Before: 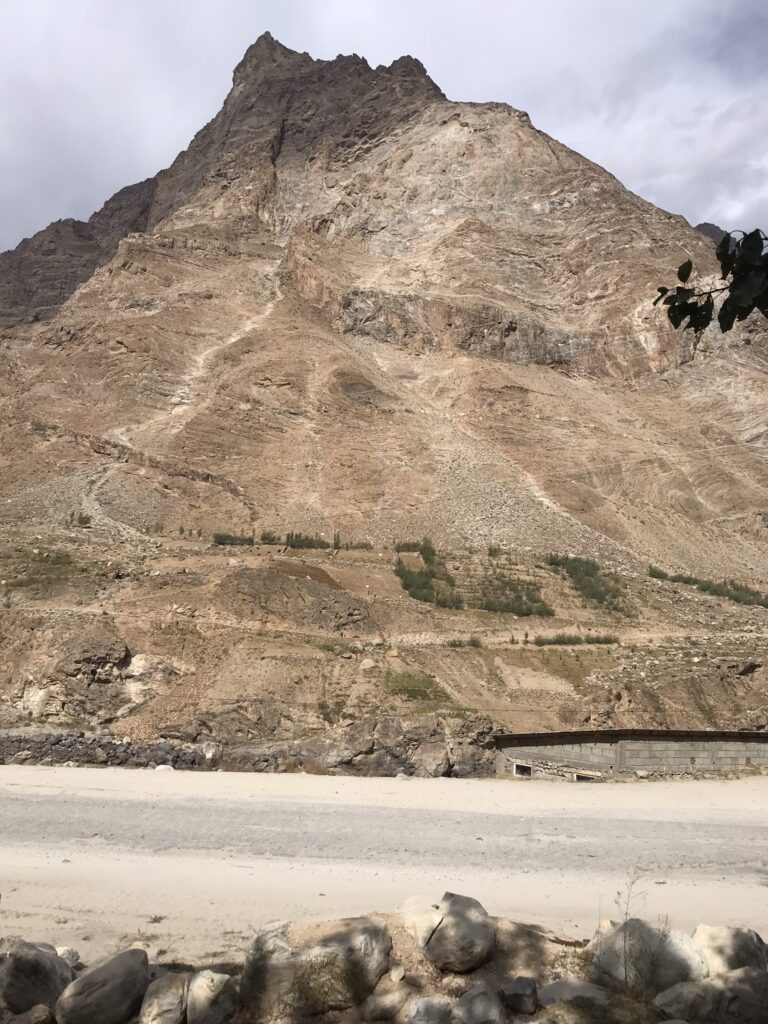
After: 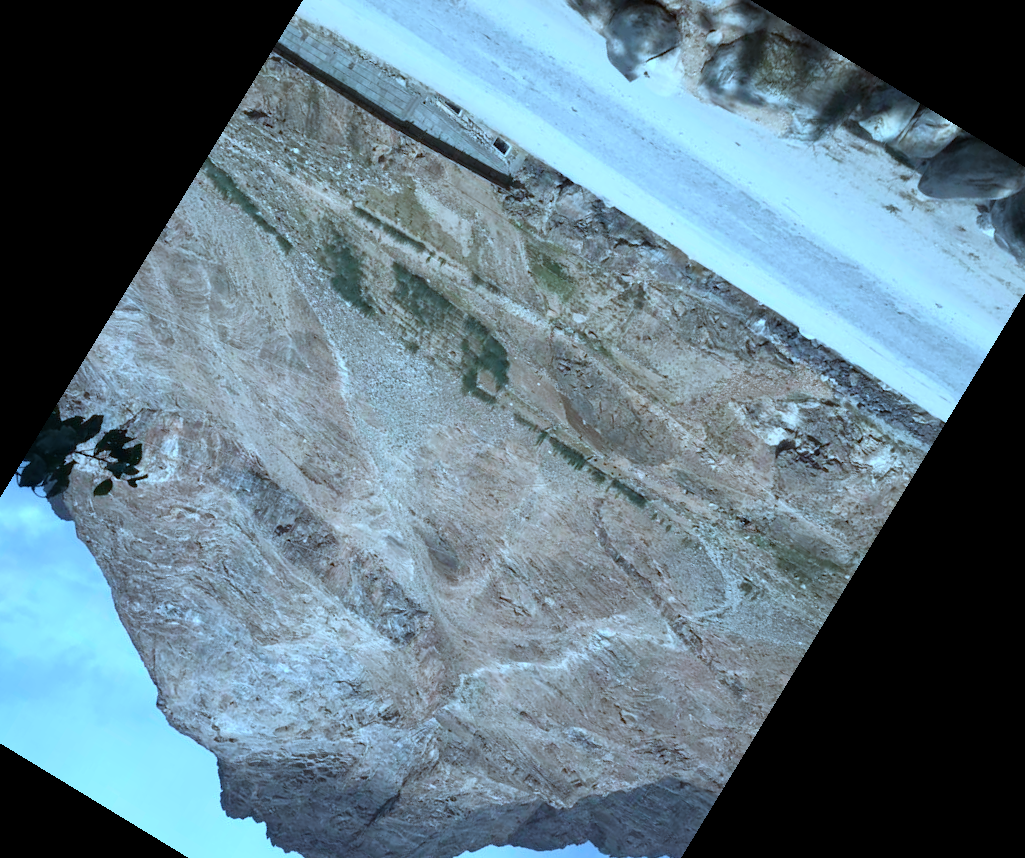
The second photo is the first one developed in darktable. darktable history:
crop and rotate: angle 148.68°, left 9.111%, top 15.603%, right 4.588%, bottom 17.041%
color calibration: illuminant custom, x 0.432, y 0.395, temperature 3098 K
